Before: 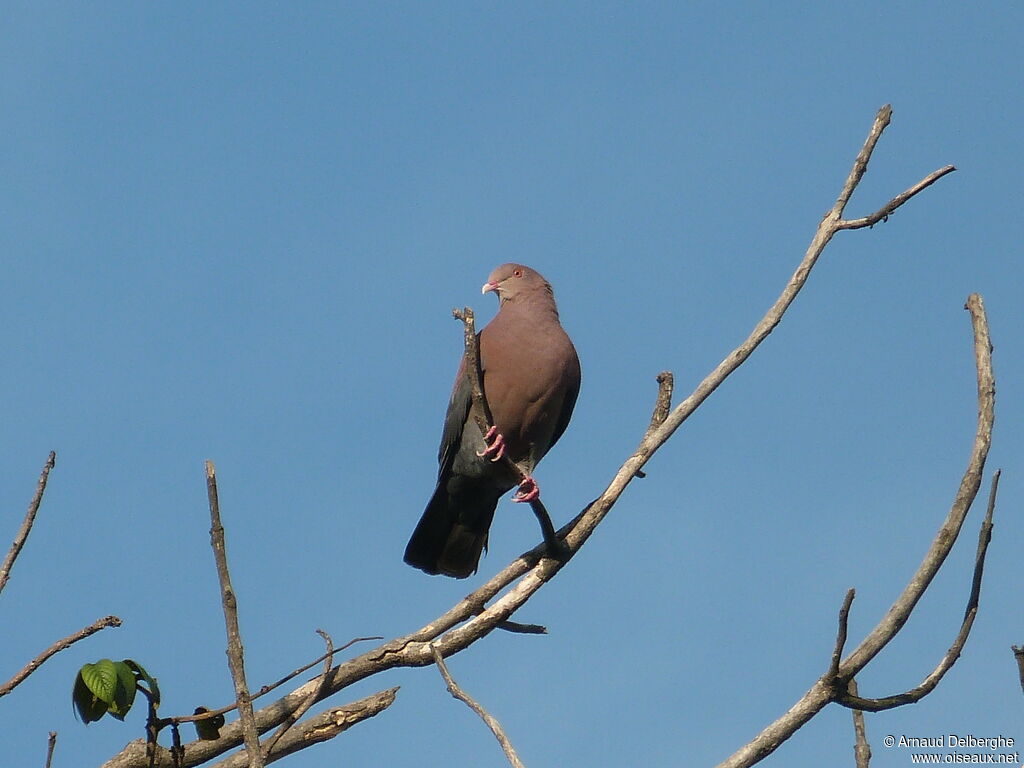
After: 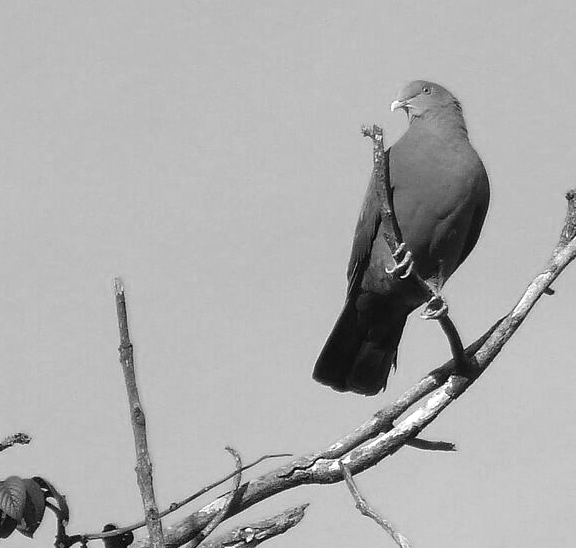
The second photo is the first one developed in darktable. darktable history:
exposure: black level correction 0, exposure 0.7 EV, compensate exposure bias true, compensate highlight preservation false
color calibration: output gray [0.246, 0.254, 0.501, 0], gray › normalize channels true, illuminant same as pipeline (D50), adaptation XYZ, x 0.346, y 0.359, gamut compression 0
crop: left 8.966%, top 23.852%, right 34.699%, bottom 4.703%
